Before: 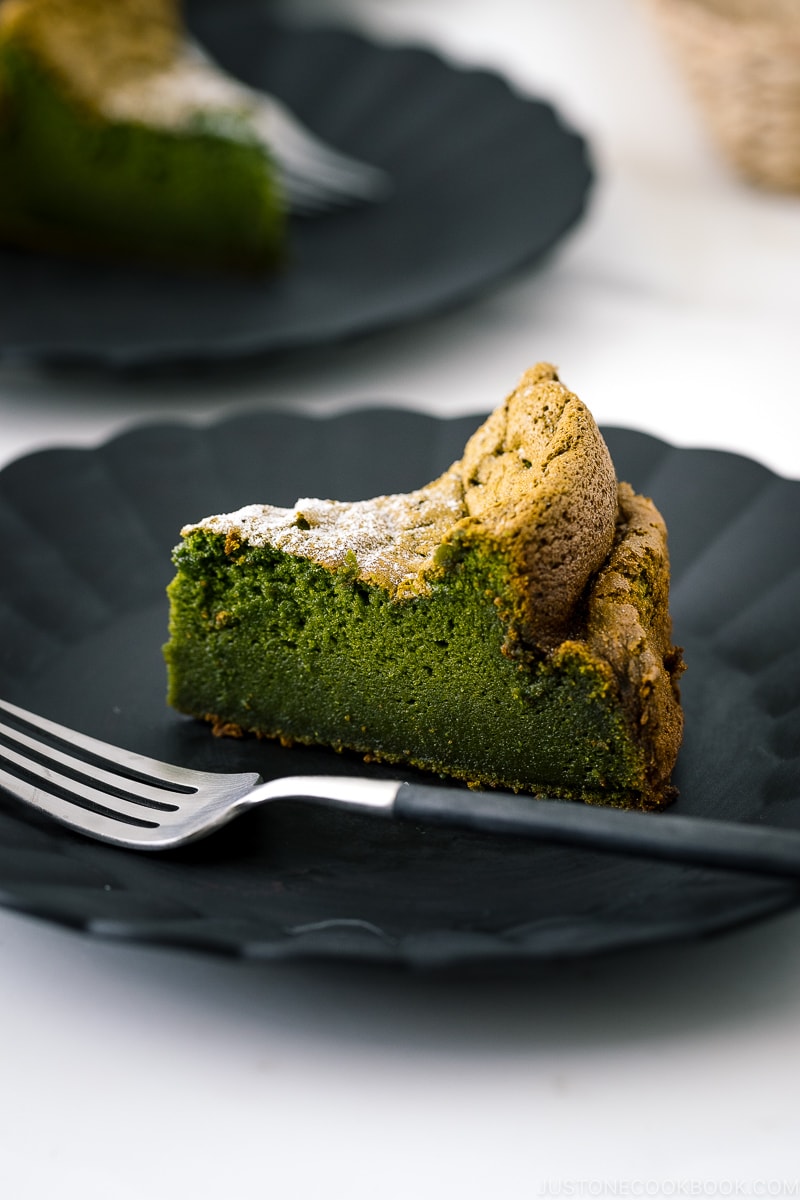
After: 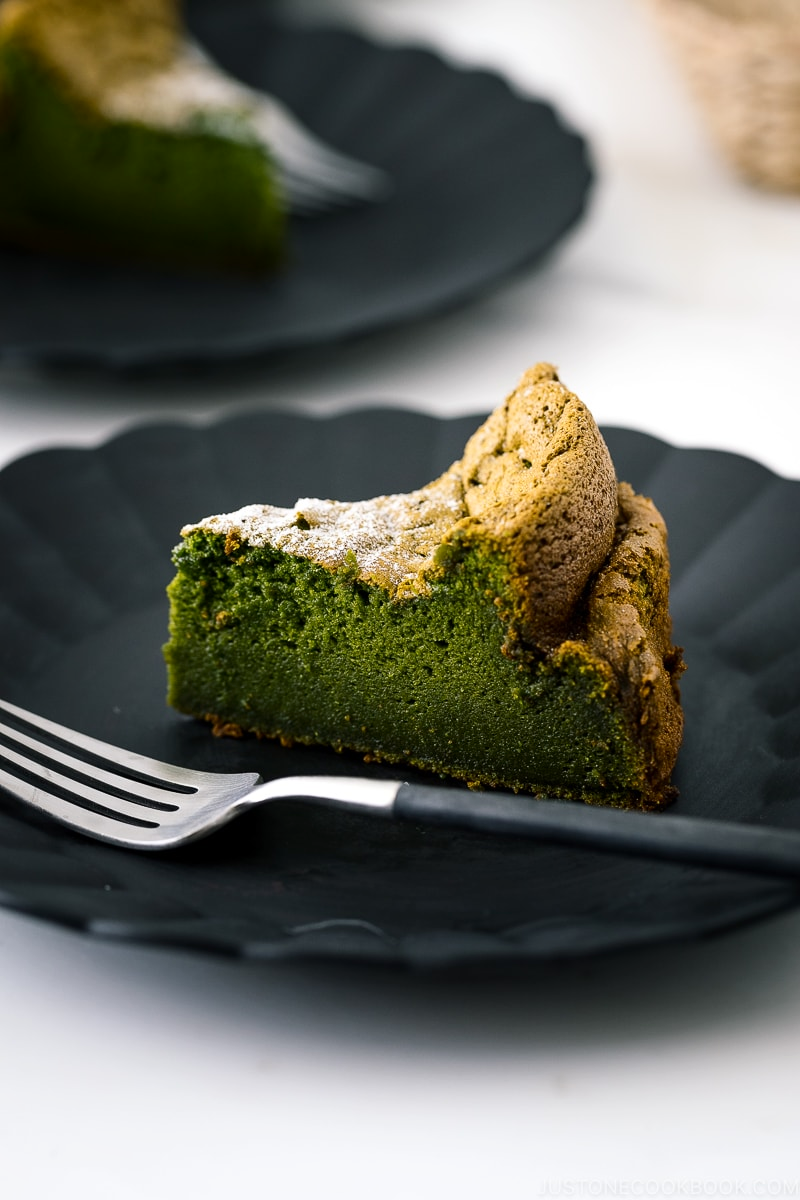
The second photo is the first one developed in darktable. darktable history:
shadows and highlights: shadows -29.76, highlights 29.54
